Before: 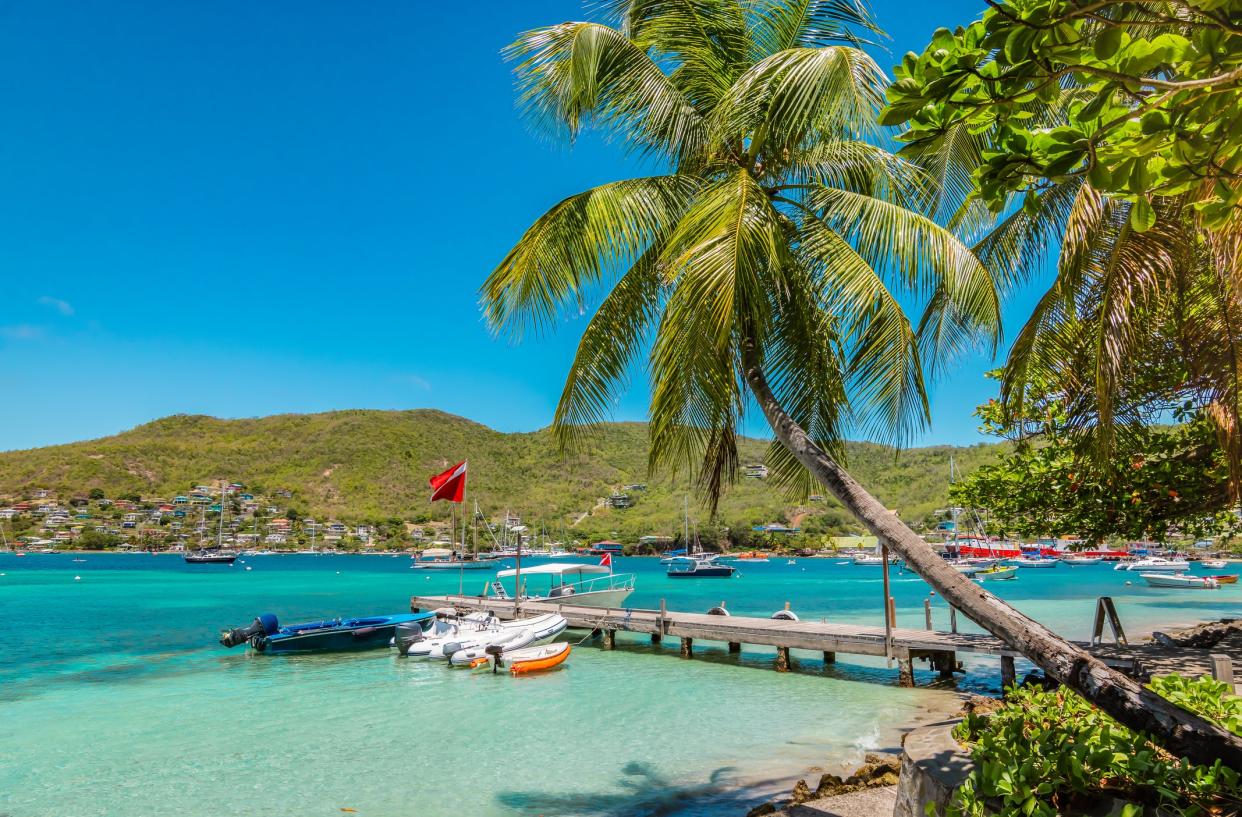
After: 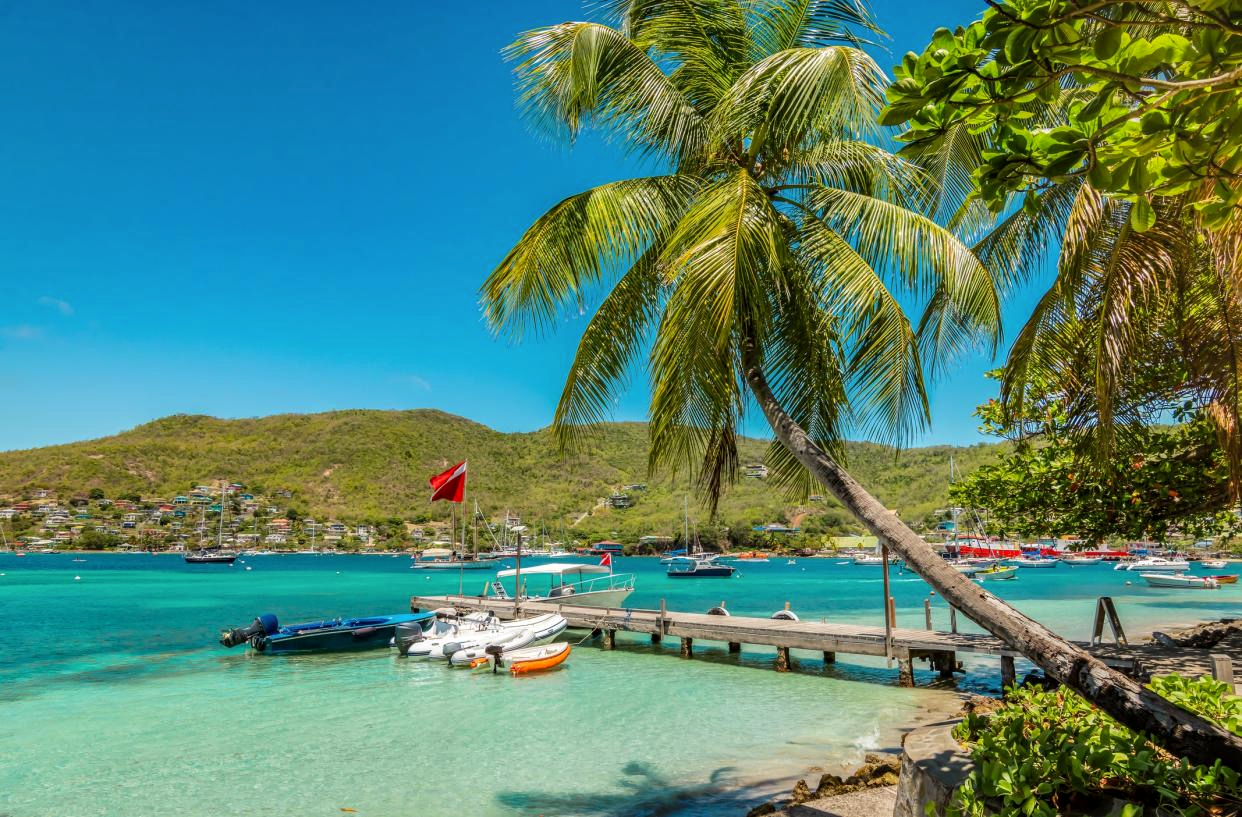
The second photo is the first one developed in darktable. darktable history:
rgb curve: curves: ch2 [(0, 0) (0.567, 0.512) (1, 1)], mode RGB, independent channels
local contrast: highlights 100%, shadows 100%, detail 120%, midtone range 0.2
